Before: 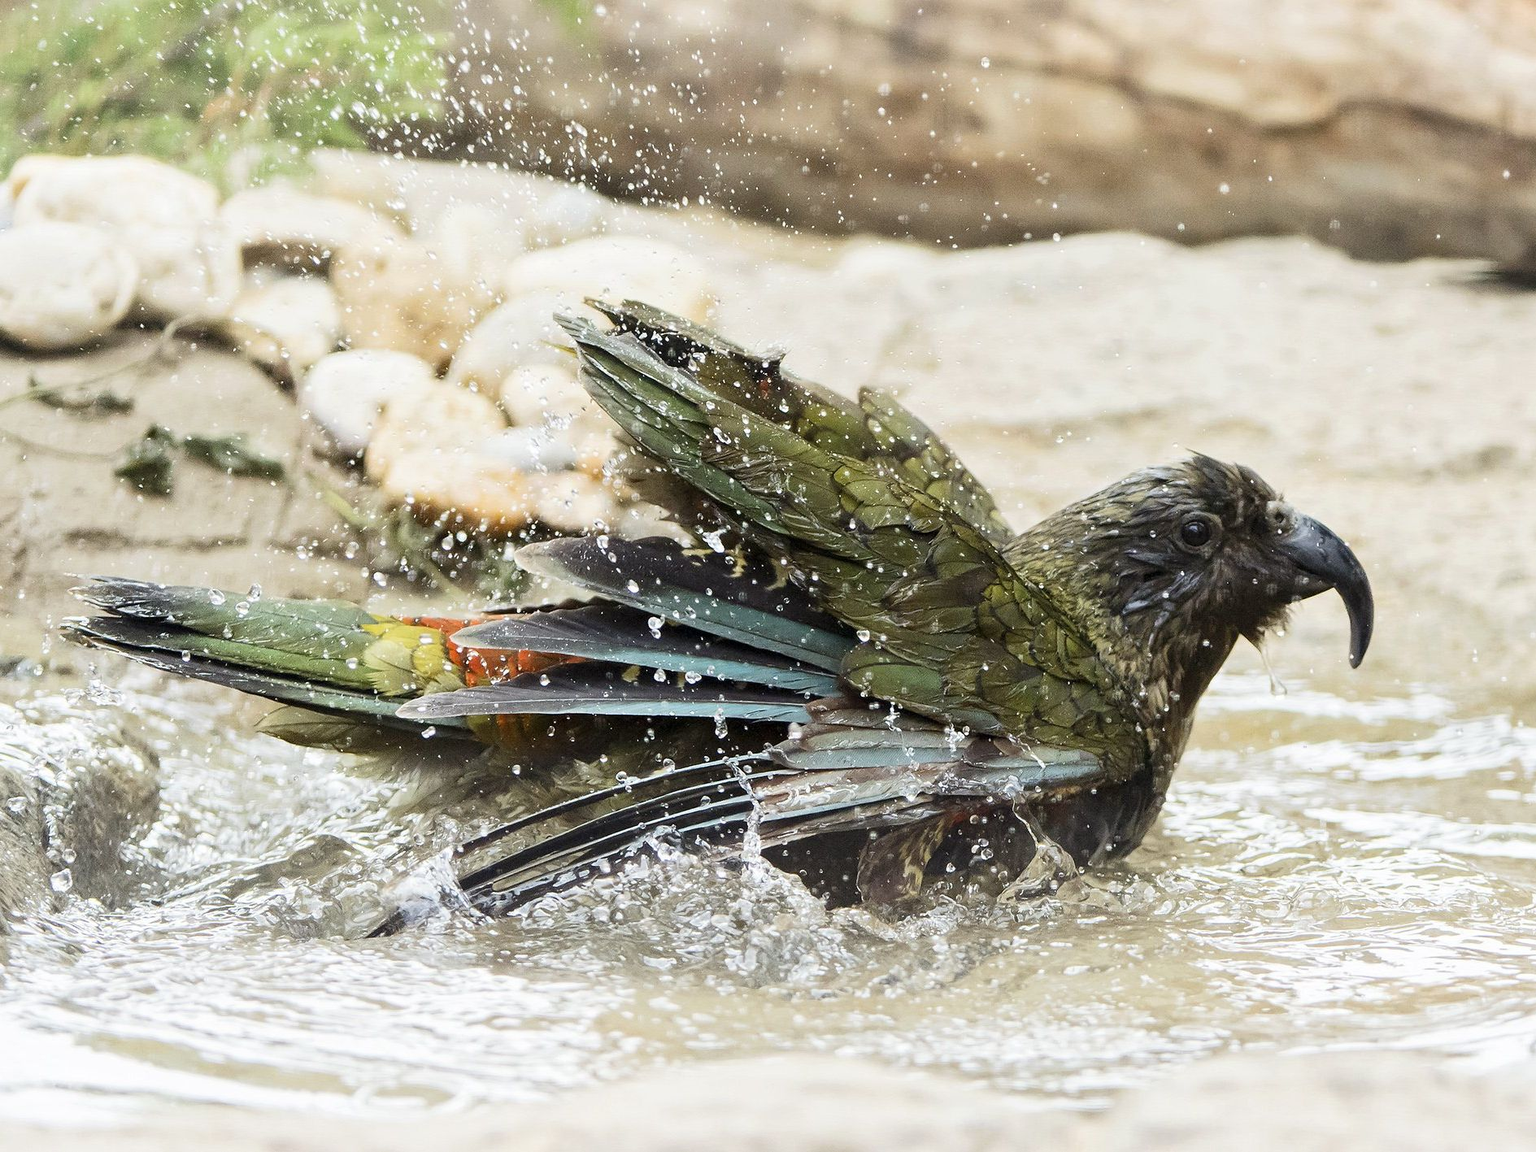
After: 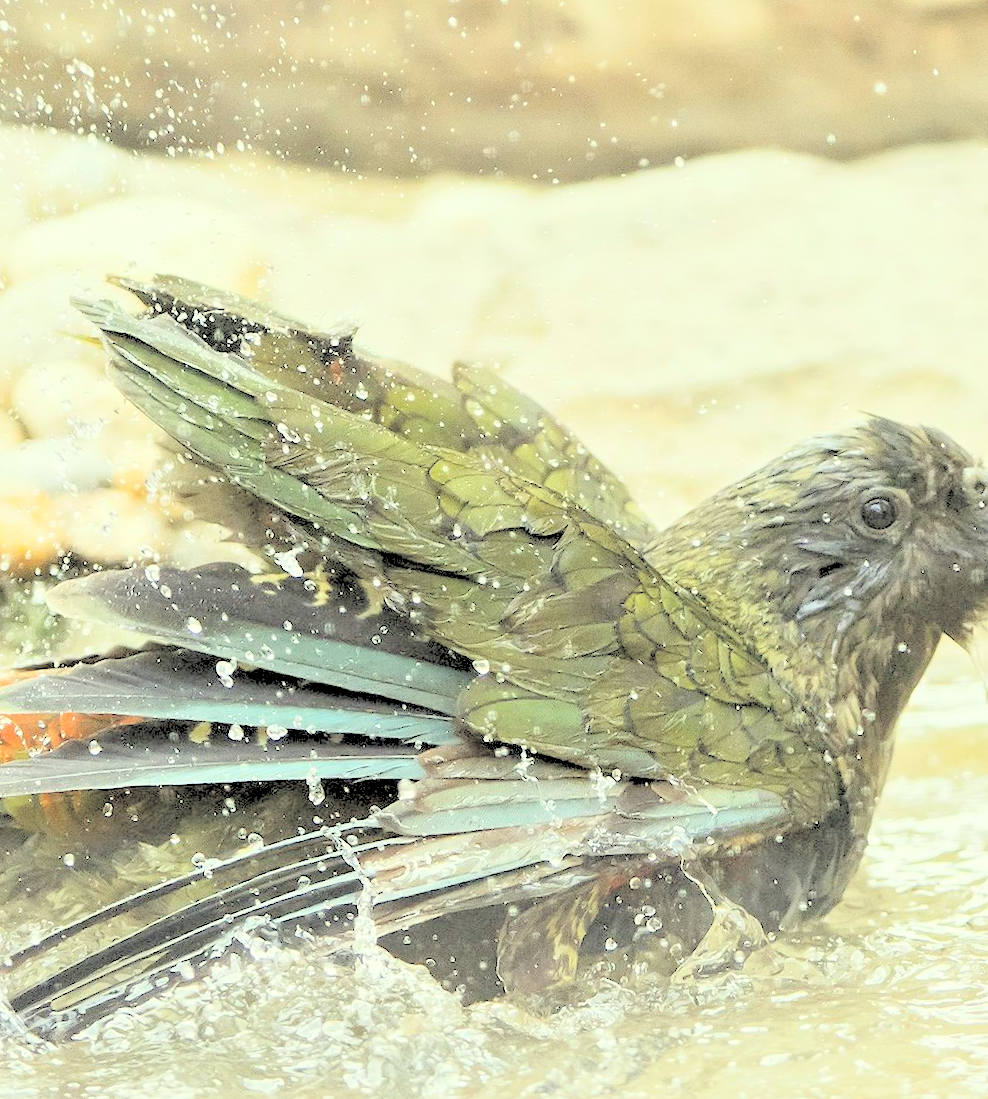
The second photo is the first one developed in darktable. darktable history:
contrast brightness saturation: brightness 1
crop: left 32.075%, top 10.976%, right 18.355%, bottom 17.596%
color correction: highlights a* -5.94, highlights b* 11.19
contrast equalizer: octaves 7, y [[0.6 ×6], [0.55 ×6], [0 ×6], [0 ×6], [0 ×6]], mix 0.3
color balance: on, module defaults
rotate and perspective: rotation -4.2°, shear 0.006, automatic cropping off
